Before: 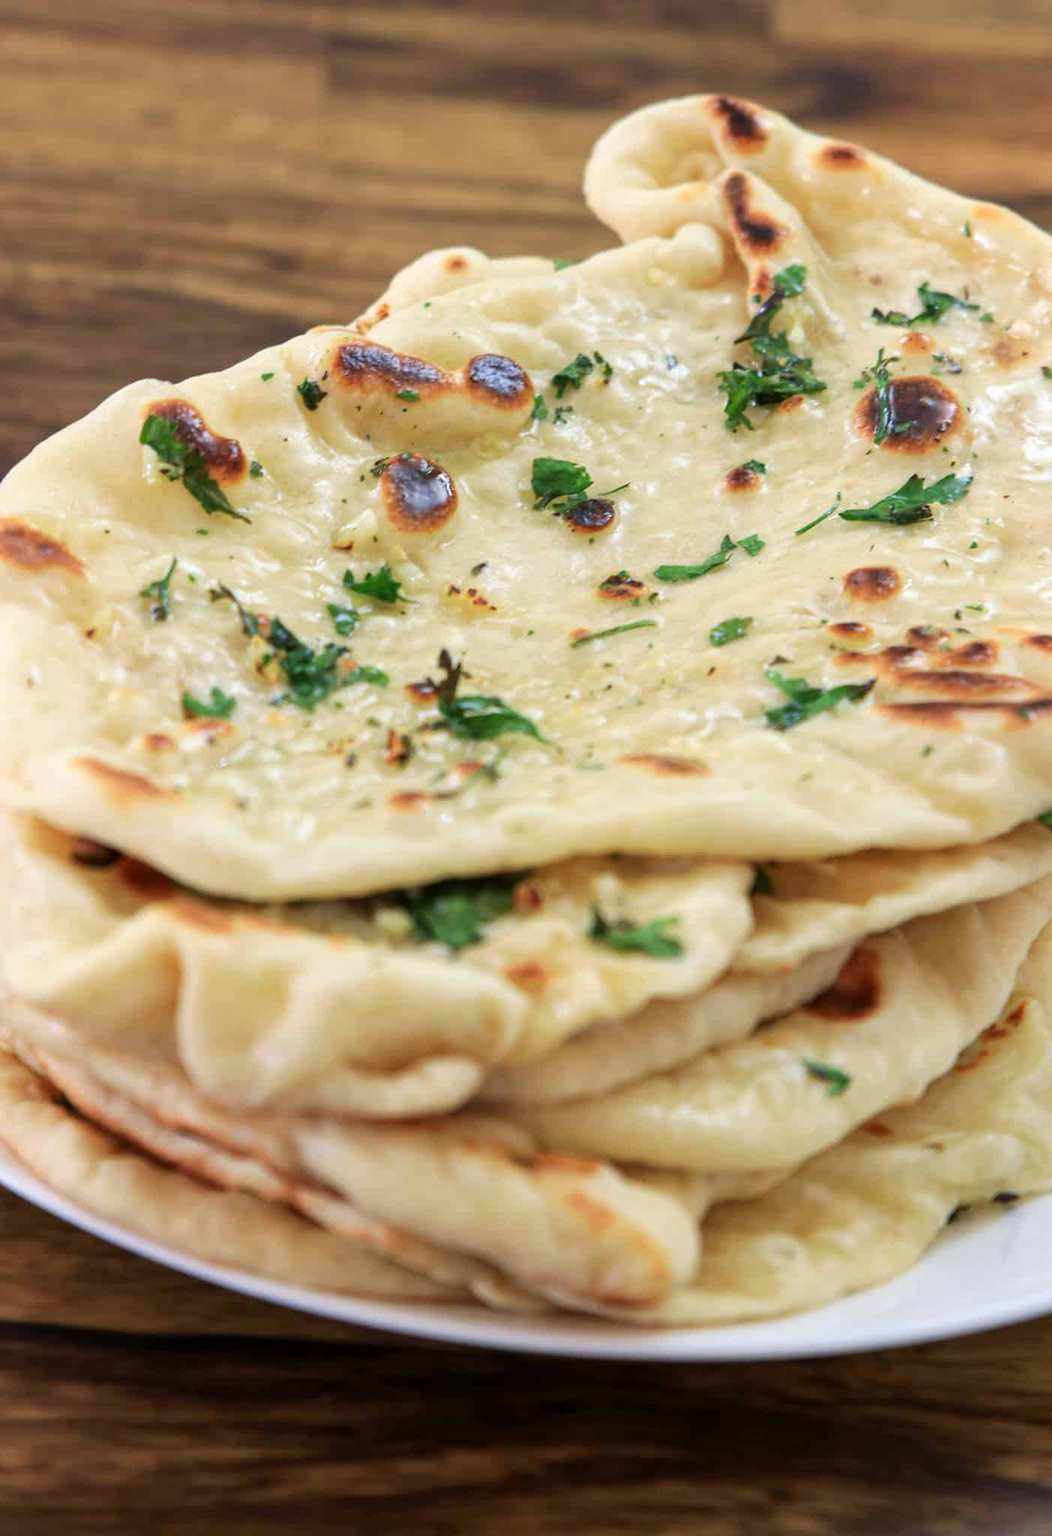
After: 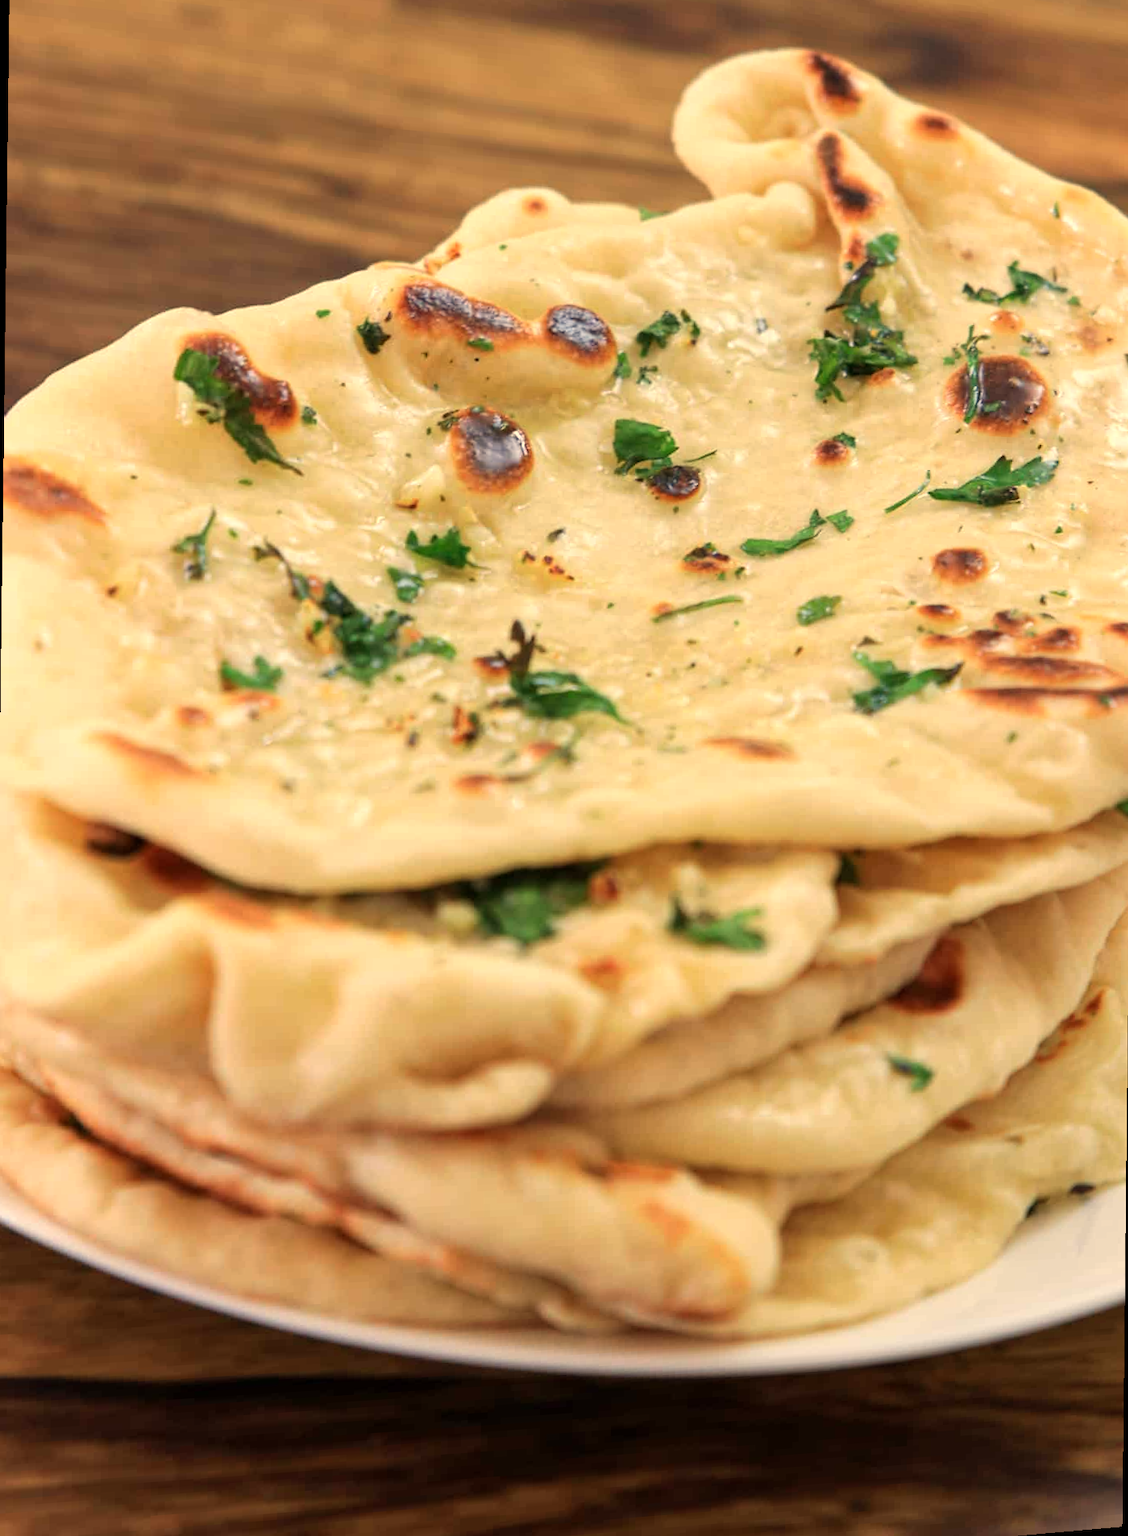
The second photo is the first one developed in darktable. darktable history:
white balance: red 1.123, blue 0.83
rotate and perspective: rotation 0.679°, lens shift (horizontal) 0.136, crop left 0.009, crop right 0.991, crop top 0.078, crop bottom 0.95
